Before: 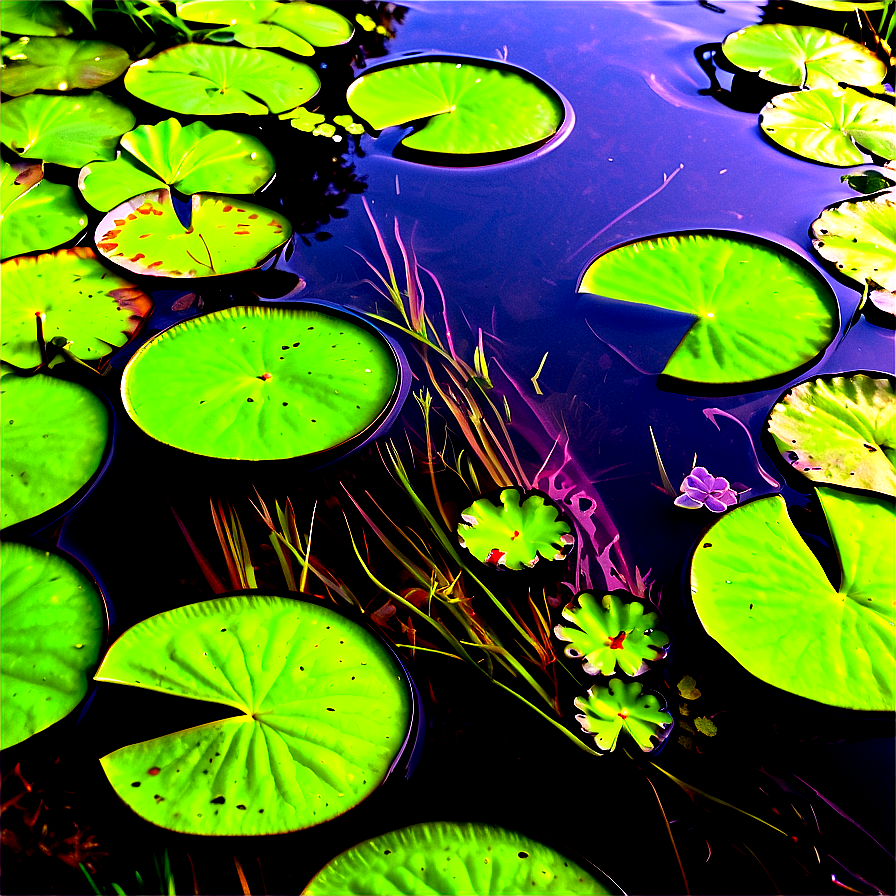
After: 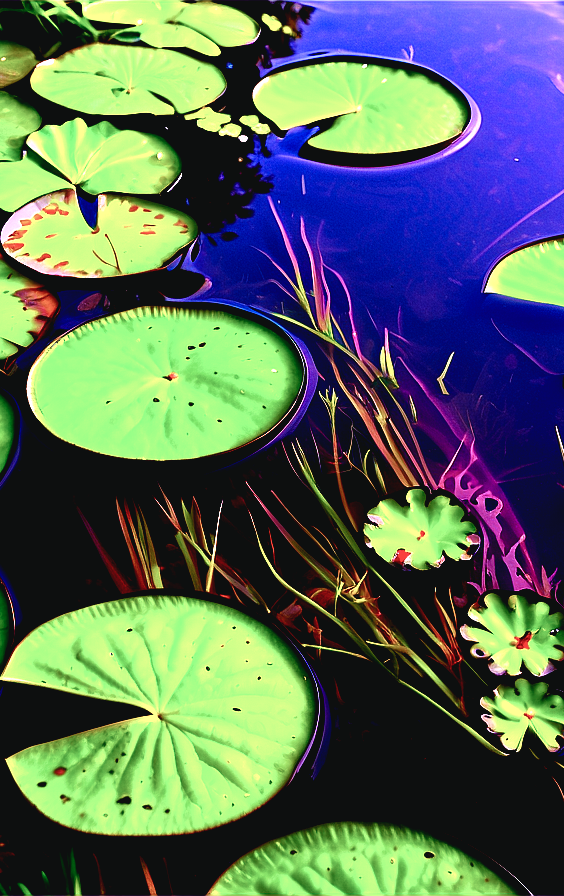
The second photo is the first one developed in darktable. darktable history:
velvia: on, module defaults
crop: left 10.529%, right 26.474%
color balance rgb: shadows lift › chroma 1.042%, shadows lift › hue 215.22°, highlights gain › chroma 1.419%, highlights gain › hue 51.28°, global offset › luminance 0.474%, perceptual saturation grading › global saturation -10.791%, perceptual saturation grading › highlights -26.491%, perceptual saturation grading › shadows 20.737%, global vibrance 24.465%
color calibration: illuminant custom, x 0.364, y 0.384, temperature 4525.59 K
